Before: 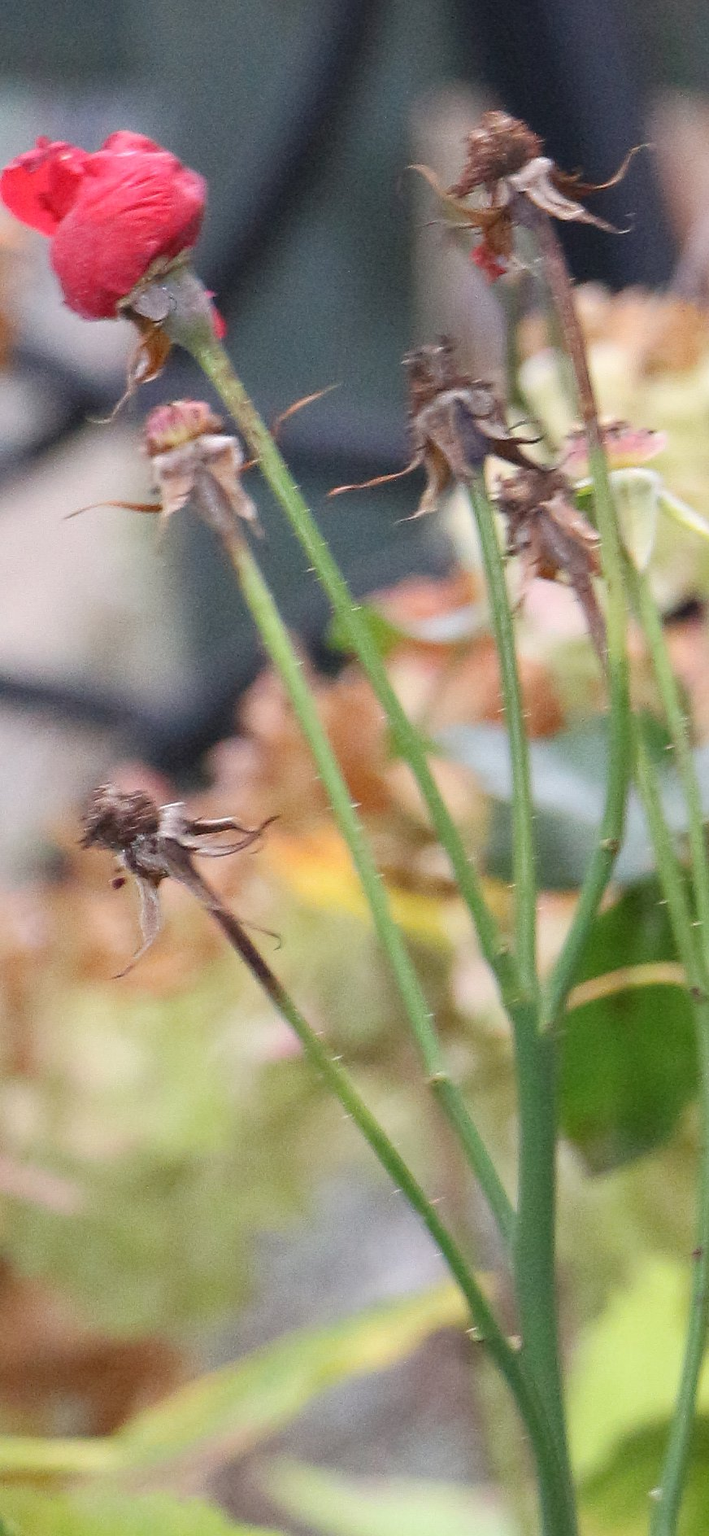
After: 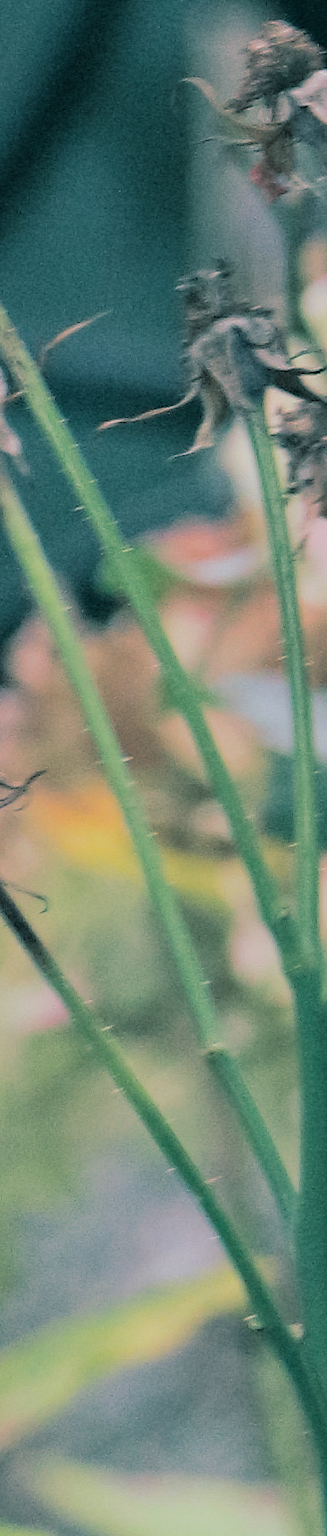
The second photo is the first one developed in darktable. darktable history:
split-toning: shadows › hue 186.43°, highlights › hue 49.29°, compress 30.29%
crop: left 33.452%, top 6.025%, right 23.155%
shadows and highlights: shadows 4.1, highlights -17.6, soften with gaussian
haze removal: compatibility mode true, adaptive false
filmic rgb: black relative exposure -16 EV, white relative exposure 6.92 EV, hardness 4.7
